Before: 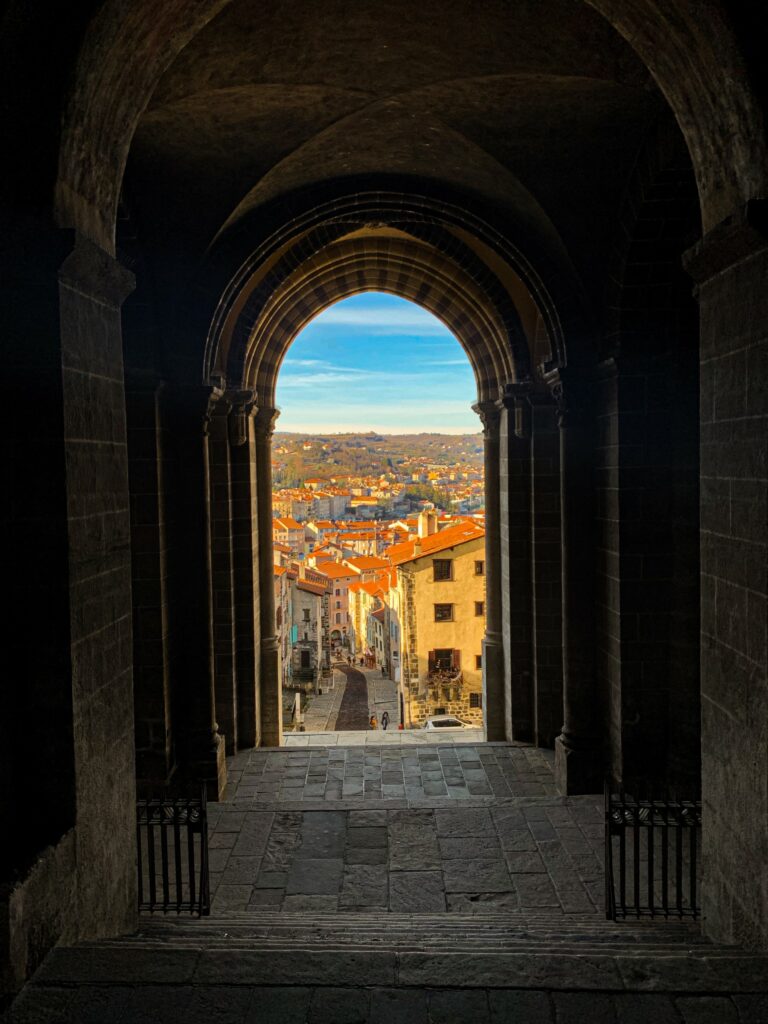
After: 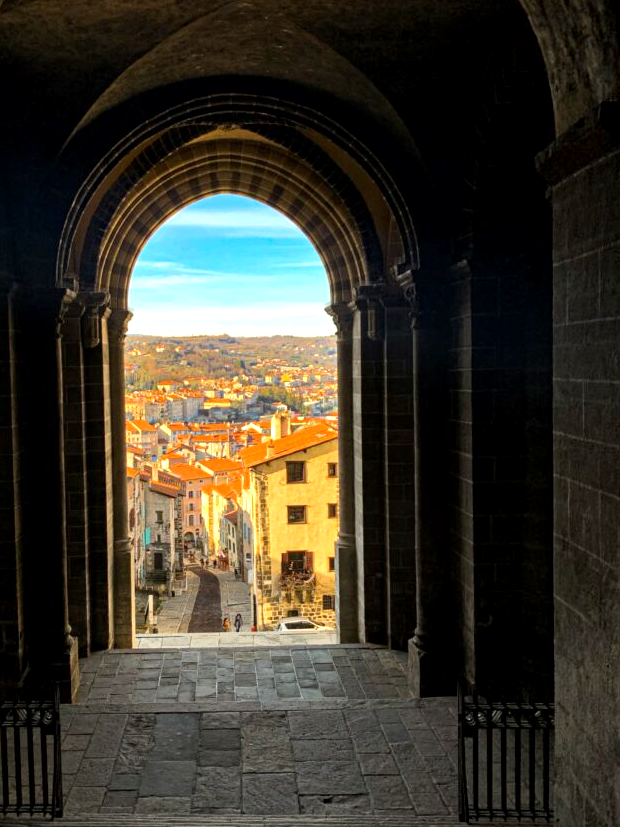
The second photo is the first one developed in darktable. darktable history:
crop: left 19.159%, top 9.58%, bottom 9.58%
exposure: black level correction 0.001, exposure 0.675 EV, compensate highlight preservation false
local contrast: mode bilateral grid, contrast 15, coarseness 36, detail 105%, midtone range 0.2
